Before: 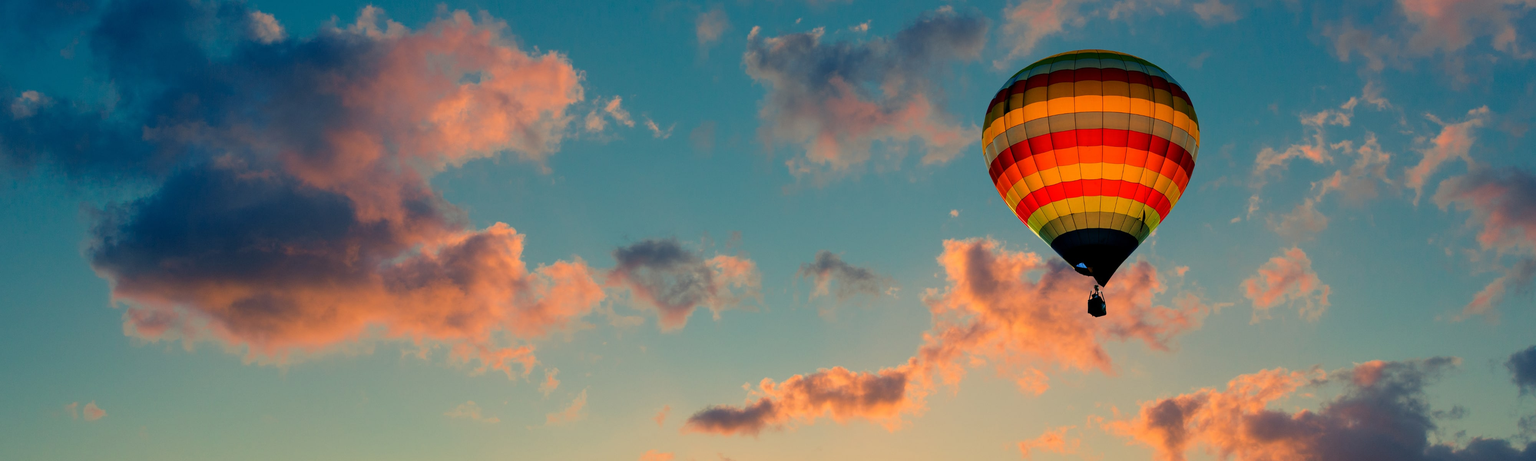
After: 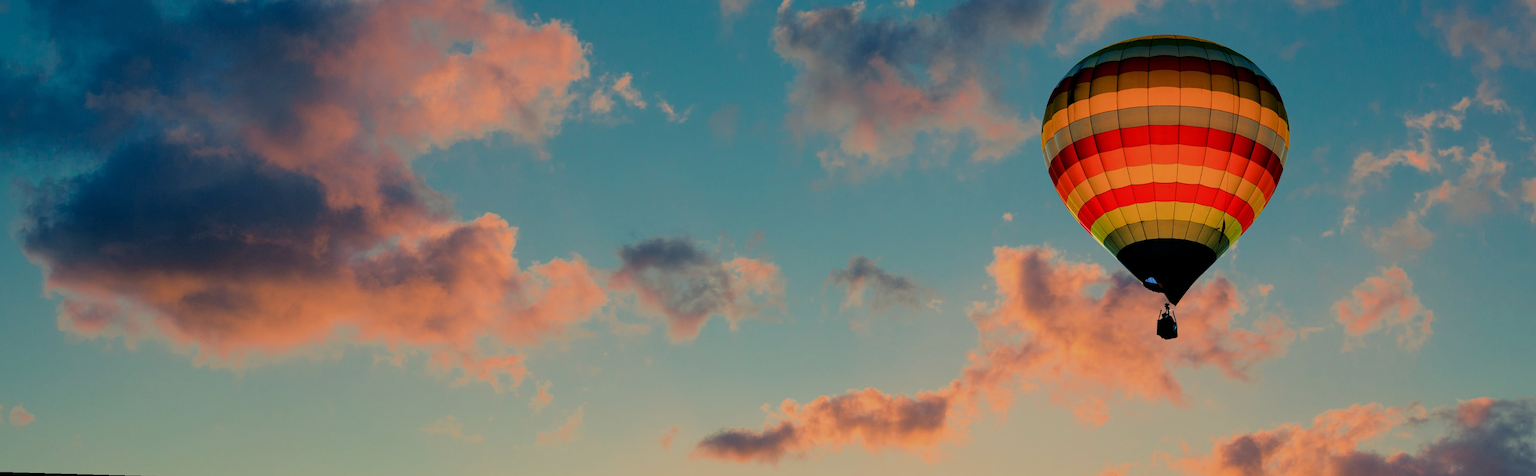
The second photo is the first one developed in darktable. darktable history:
rotate and perspective: rotation 1.57°, crop left 0.018, crop right 0.982, crop top 0.039, crop bottom 0.961
crop: left 3.305%, top 6.436%, right 6.389%, bottom 3.258%
filmic rgb: black relative exposure -7.65 EV, white relative exposure 4.56 EV, hardness 3.61
